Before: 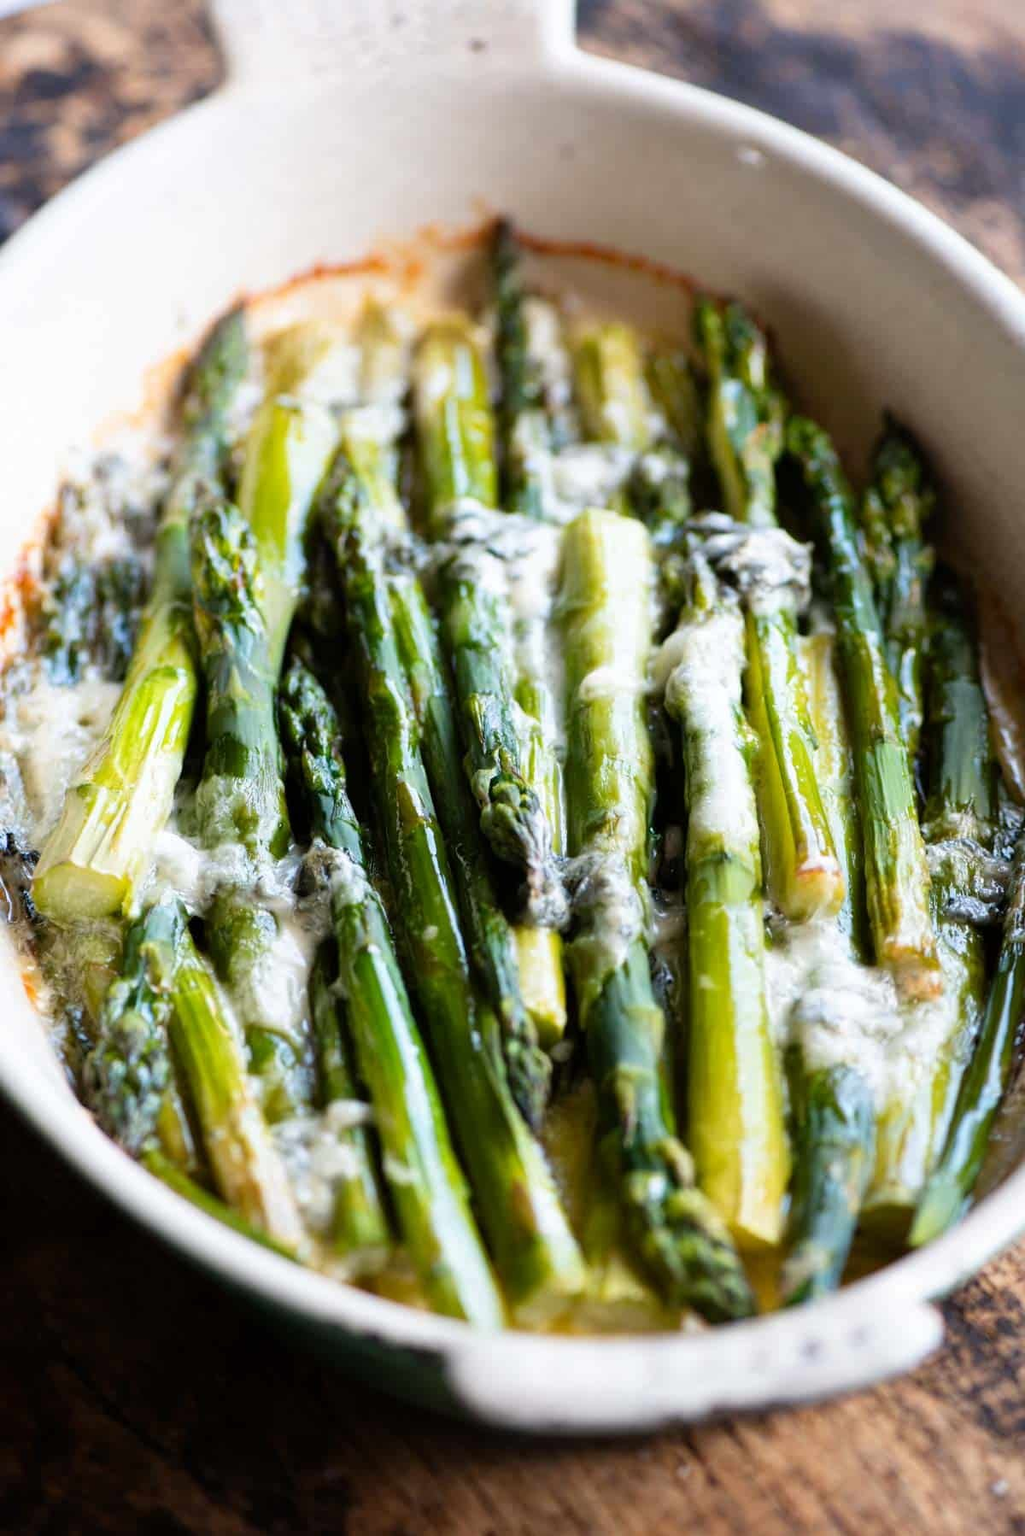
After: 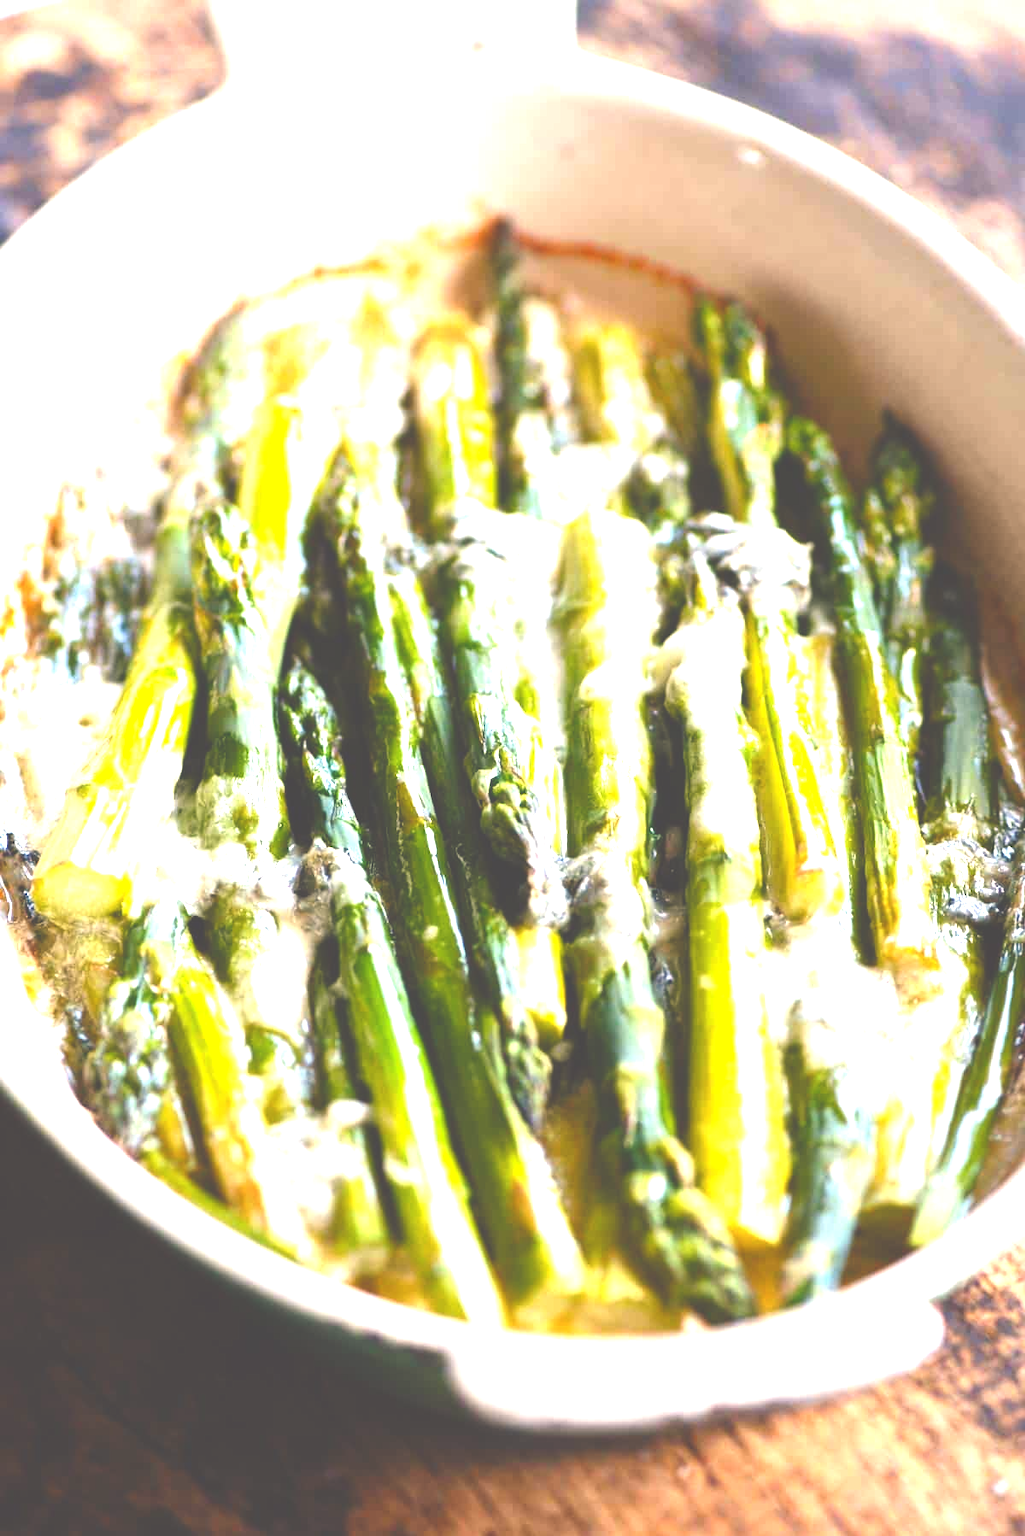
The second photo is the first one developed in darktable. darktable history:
exposure: black level correction -0.023, exposure 1.397 EV, compensate highlight preservation false
color balance rgb: shadows lift › chroma 2%, shadows lift › hue 247.2°, power › chroma 0.3%, power › hue 25.2°, highlights gain › chroma 3%, highlights gain › hue 60°, global offset › luminance 0.75%, perceptual saturation grading › global saturation 20%, perceptual saturation grading › highlights -20%, perceptual saturation grading › shadows 30%, global vibrance 20%
